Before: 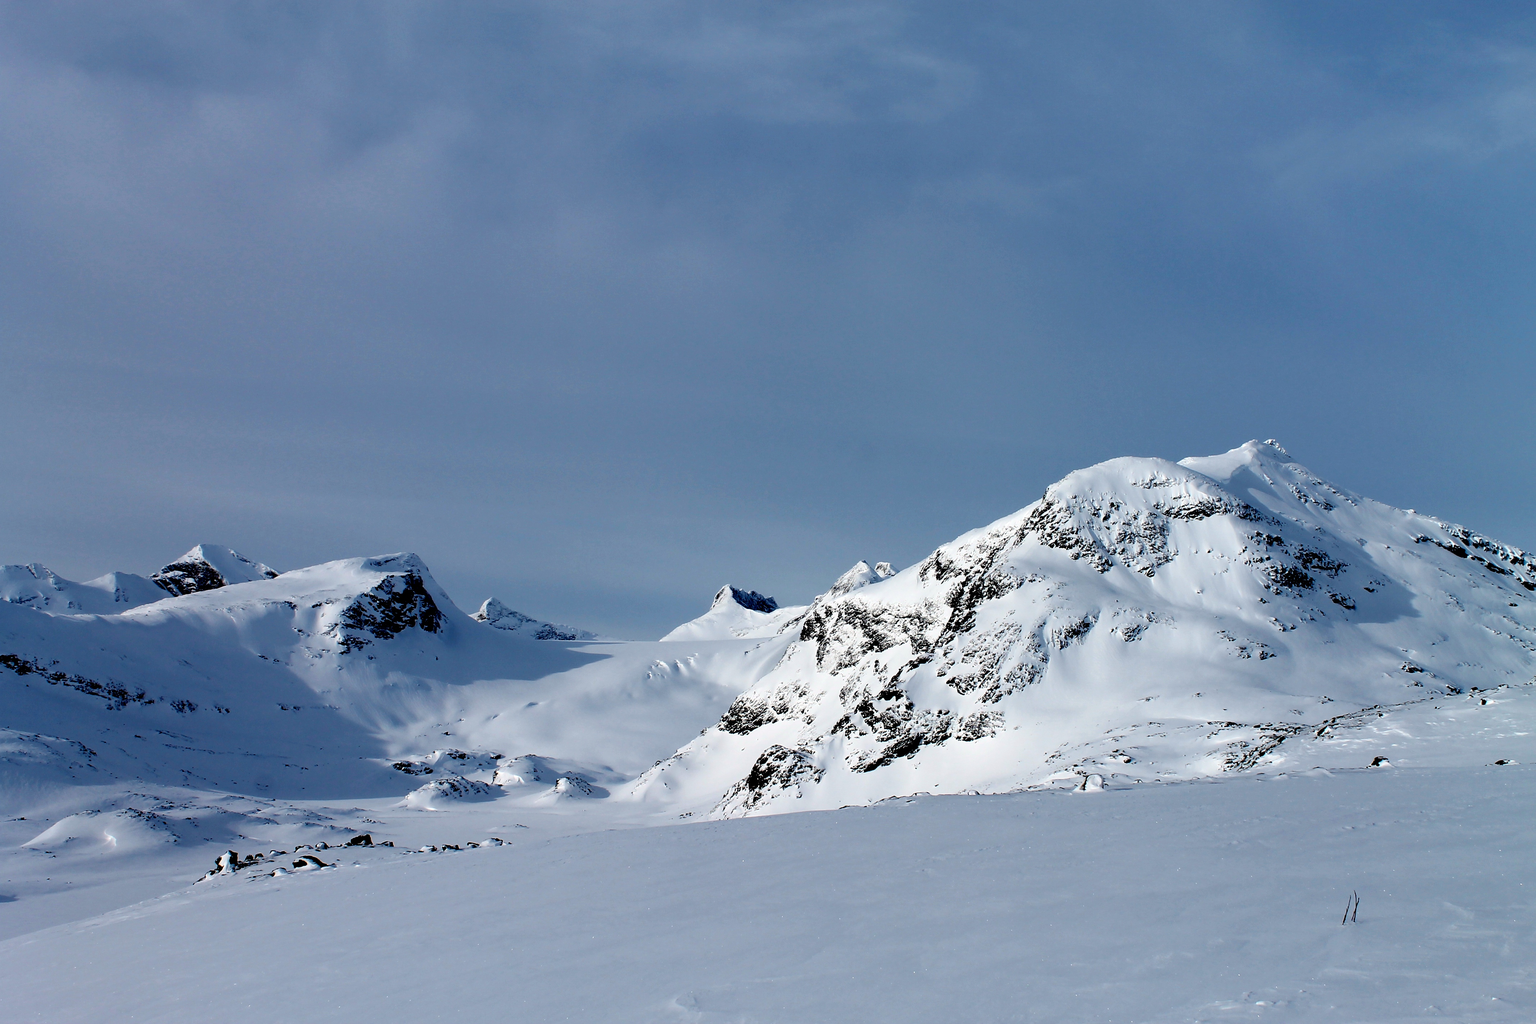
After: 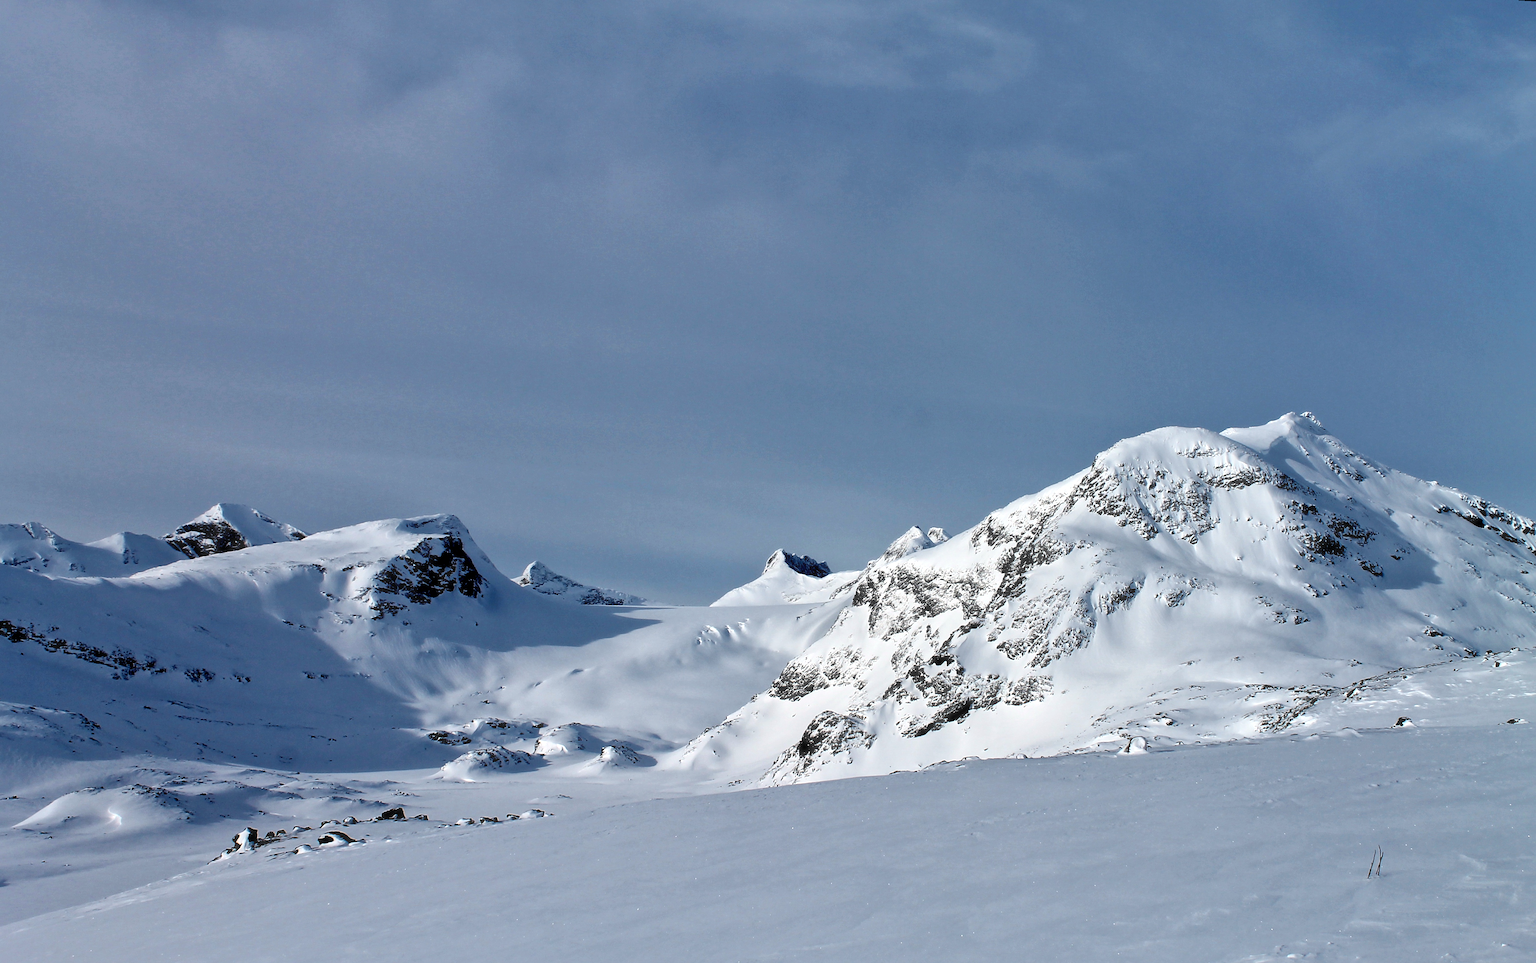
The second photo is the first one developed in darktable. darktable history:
local contrast: mode bilateral grid, contrast 20, coarseness 50, detail 144%, midtone range 0.2
rotate and perspective: rotation 0.679°, lens shift (horizontal) 0.136, crop left 0.009, crop right 0.991, crop top 0.078, crop bottom 0.95
haze removal: strength -0.1, adaptive false
tone equalizer: on, module defaults
